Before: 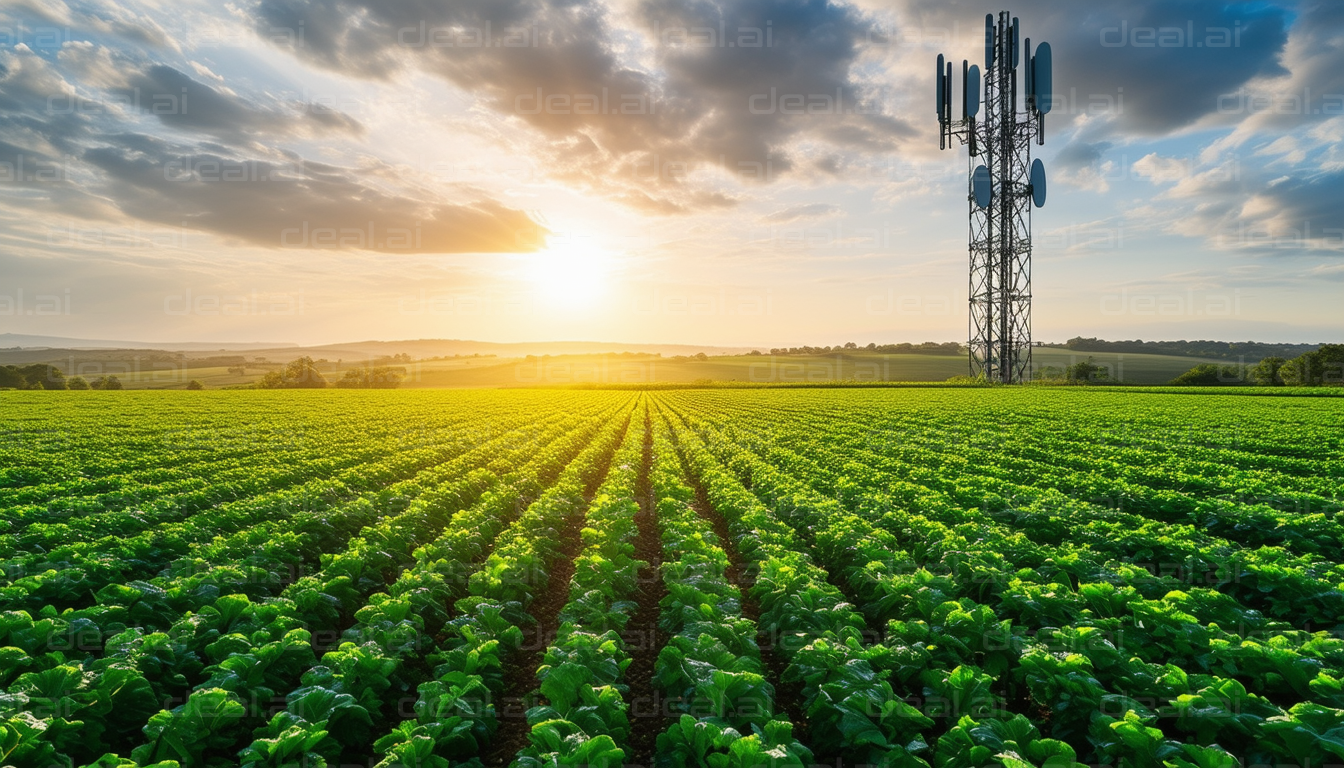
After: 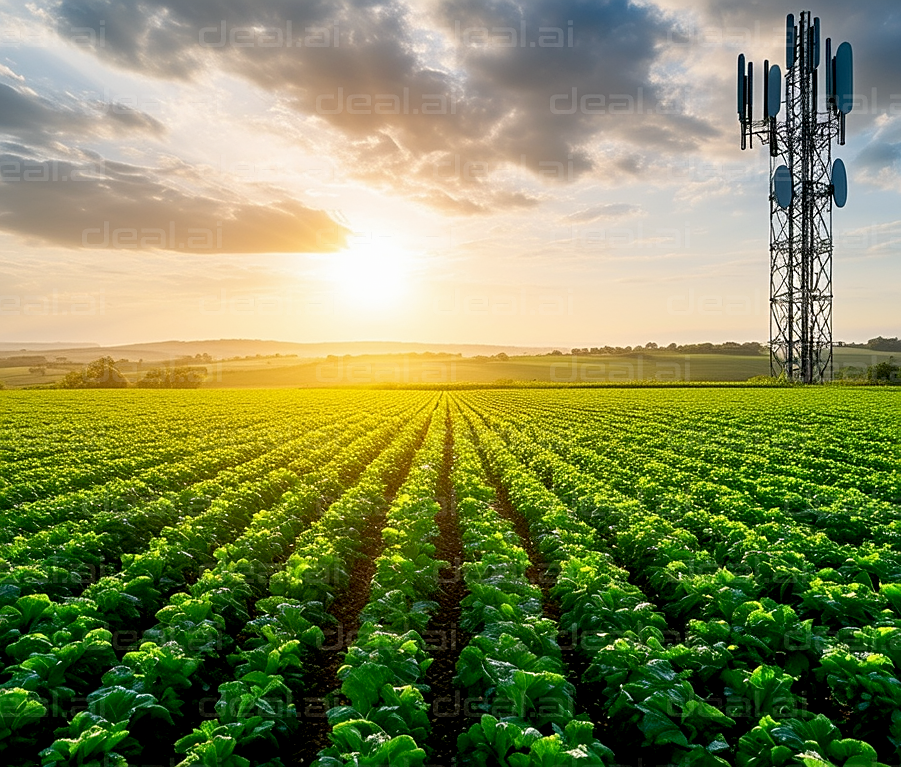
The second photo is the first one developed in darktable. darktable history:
crop and rotate: left 14.831%, right 18.113%
exposure: black level correction 0.009, exposure 0.016 EV, compensate highlight preservation false
color balance rgb: perceptual saturation grading › global saturation 0.919%
sharpen: radius 1.93
